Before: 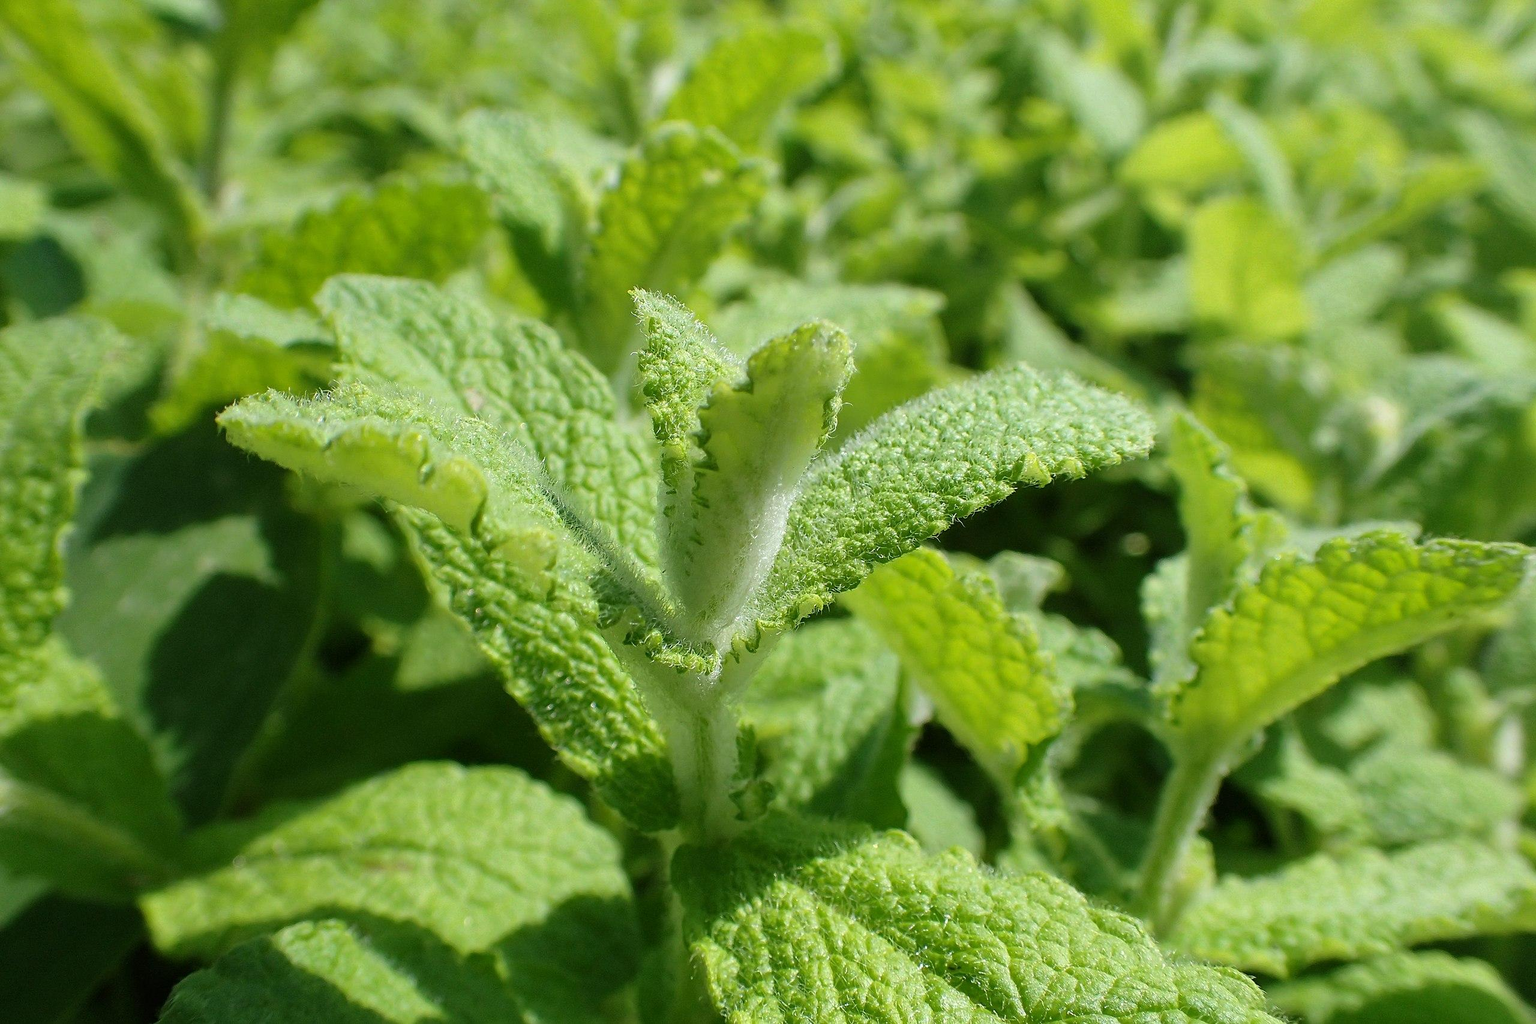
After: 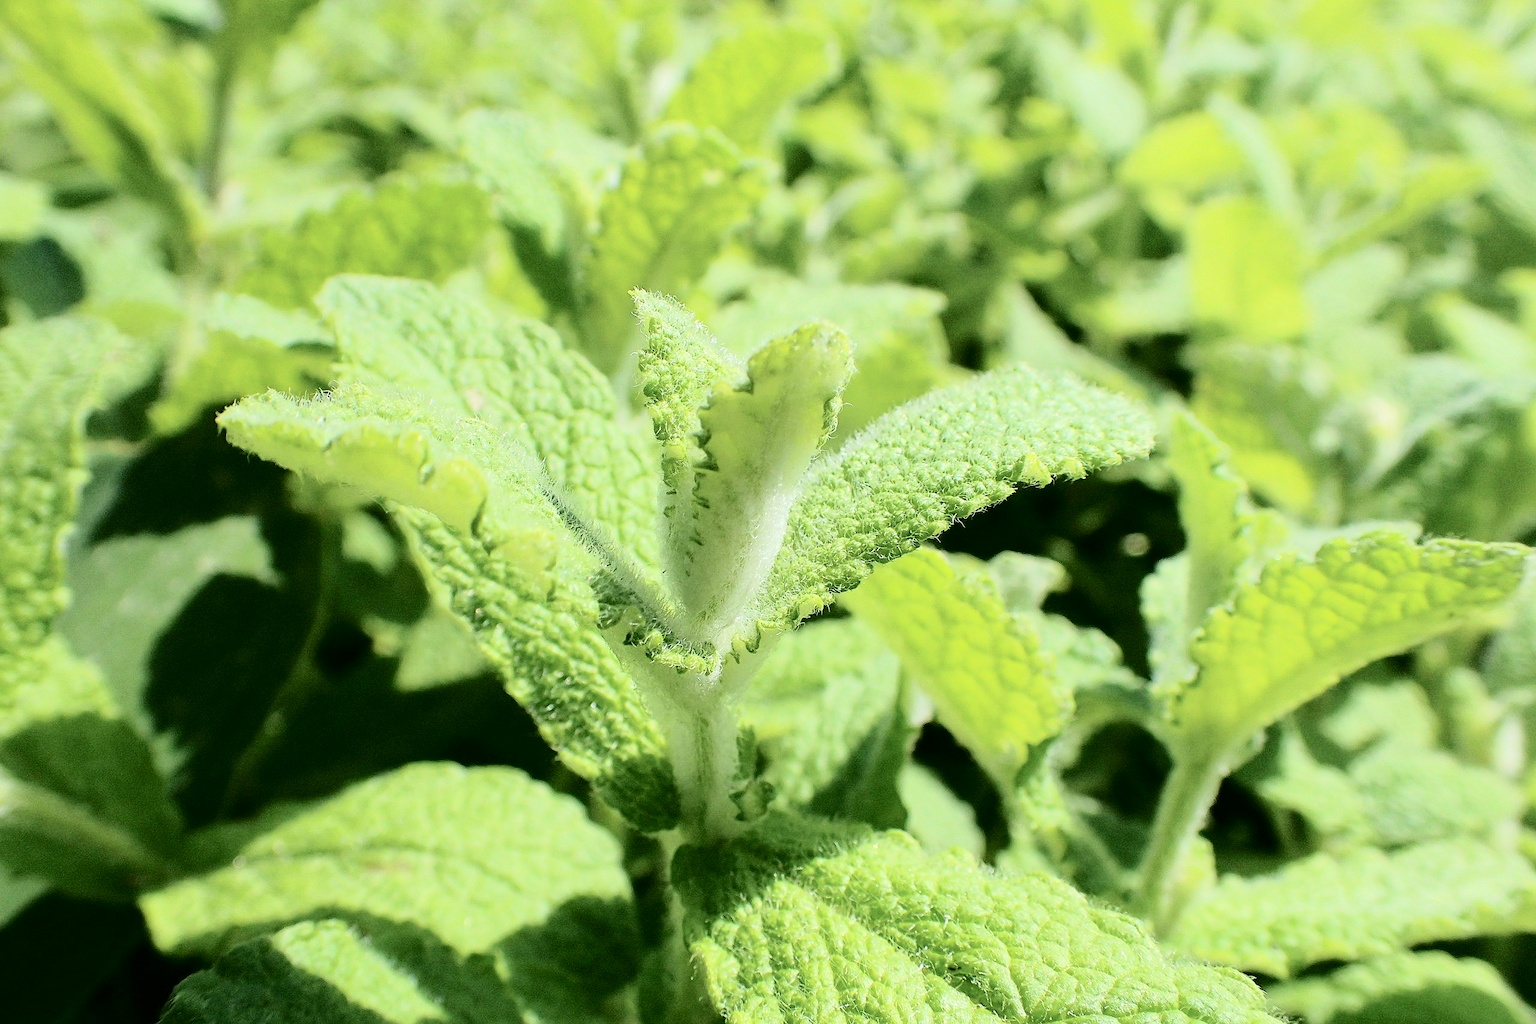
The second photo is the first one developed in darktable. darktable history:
tone curve: curves: ch0 [(0, 0) (0.003, 0.001) (0.011, 0.004) (0.025, 0.008) (0.044, 0.015) (0.069, 0.022) (0.1, 0.031) (0.136, 0.052) (0.177, 0.101) (0.224, 0.181) (0.277, 0.289) (0.335, 0.418) (0.399, 0.541) (0.468, 0.65) (0.543, 0.739) (0.623, 0.817) (0.709, 0.882) (0.801, 0.919) (0.898, 0.958) (1, 1)], color space Lab, independent channels, preserve colors none
